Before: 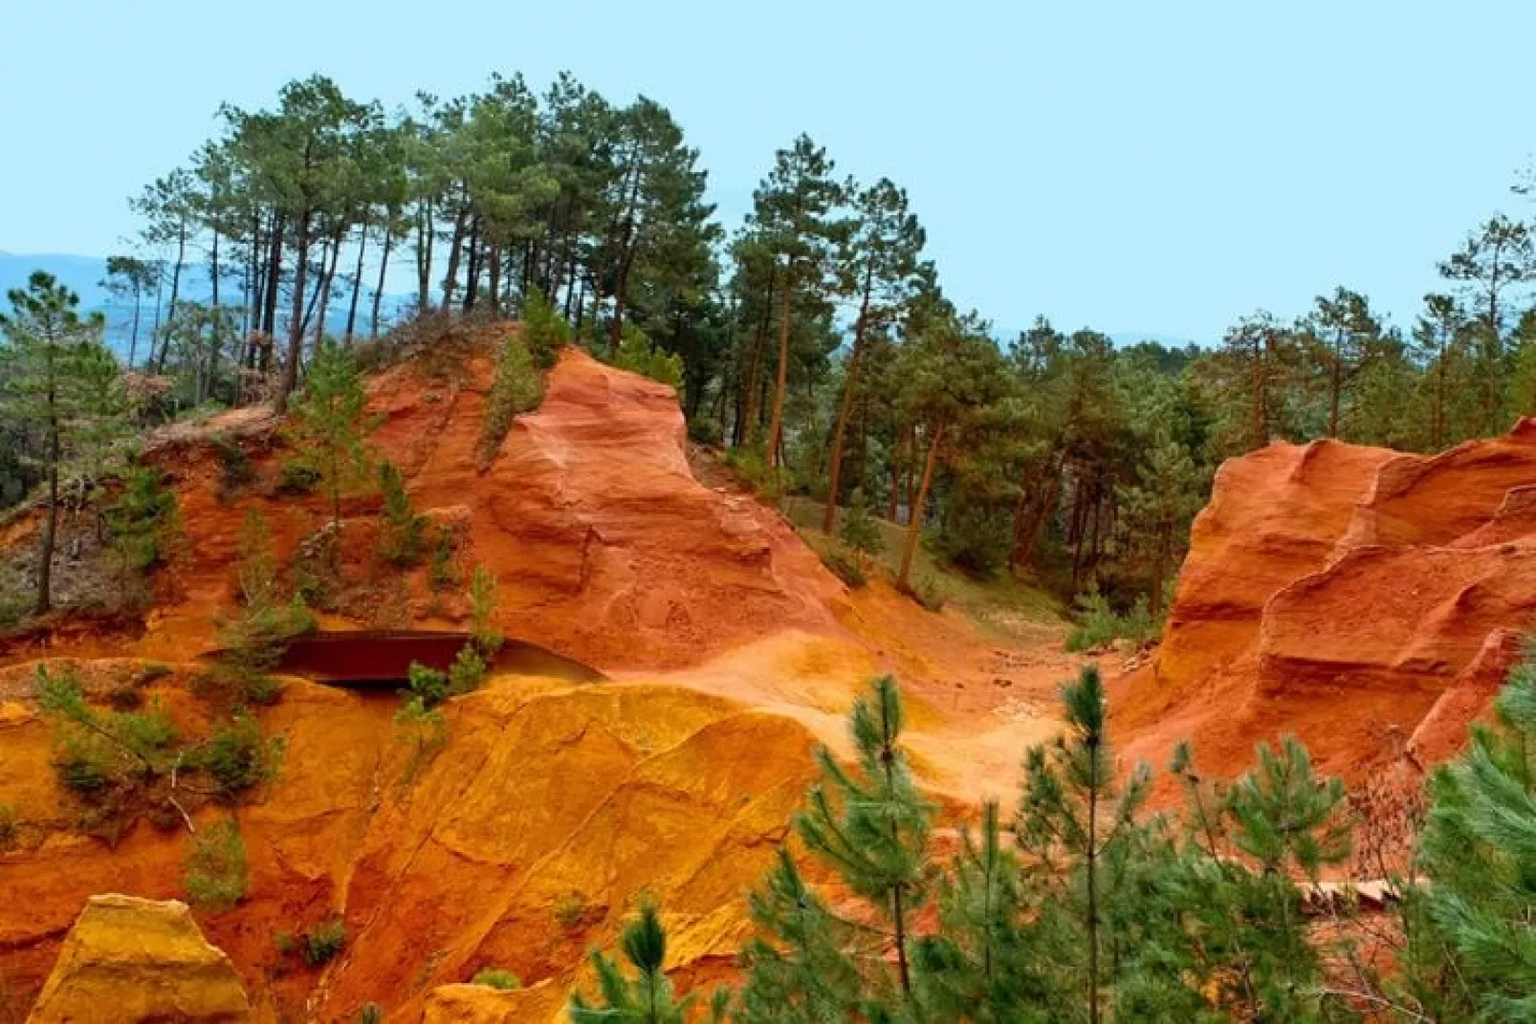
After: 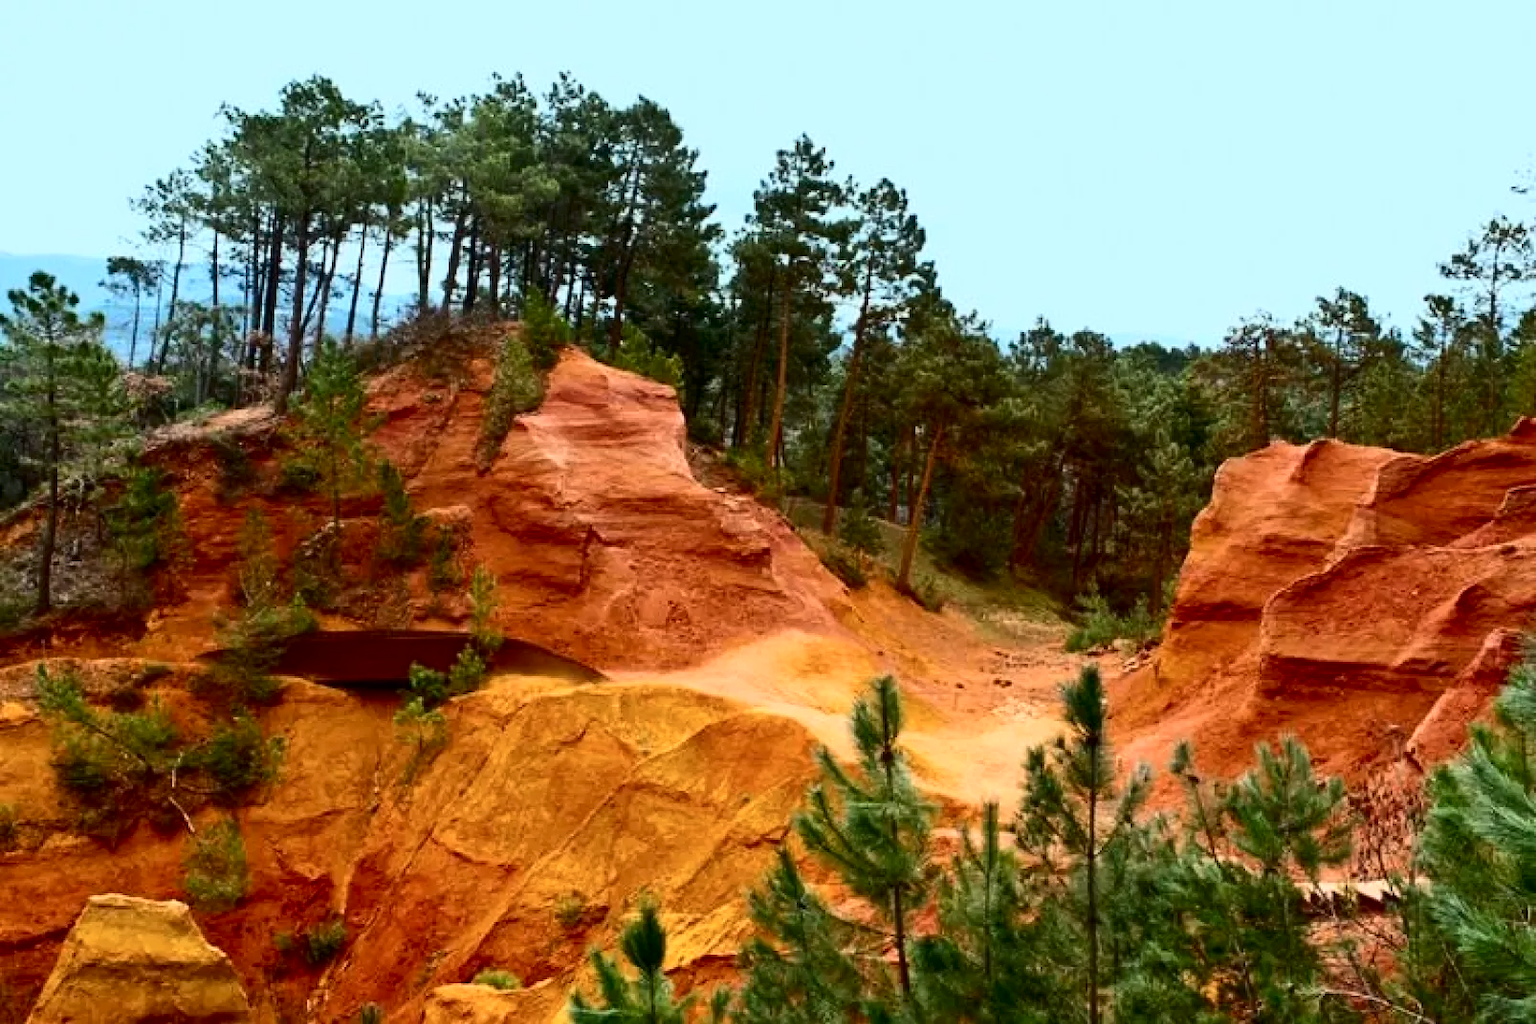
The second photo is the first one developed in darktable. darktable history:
contrast brightness saturation: contrast 0.294
exposure: exposure -0.042 EV, compensate exposure bias true, compensate highlight preservation false
